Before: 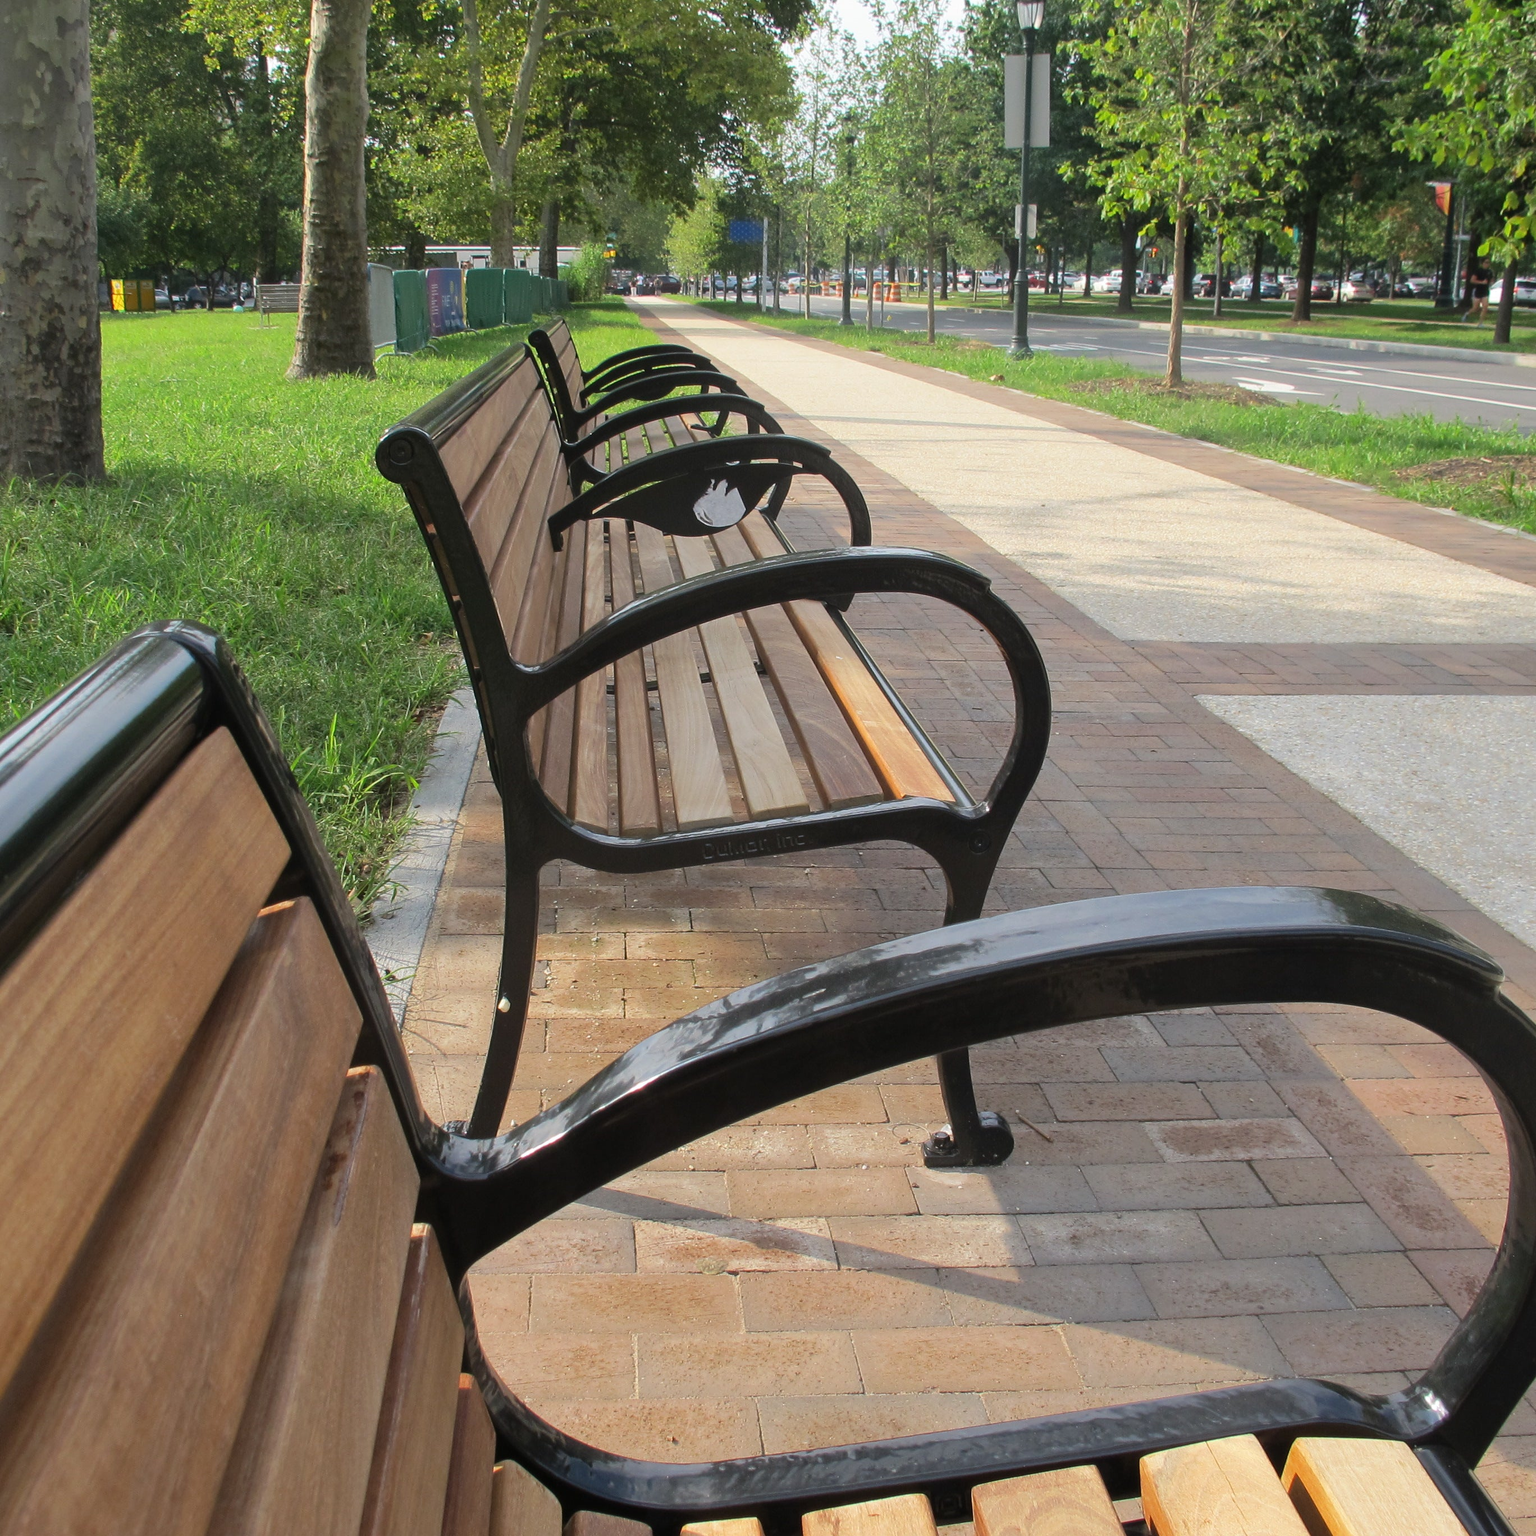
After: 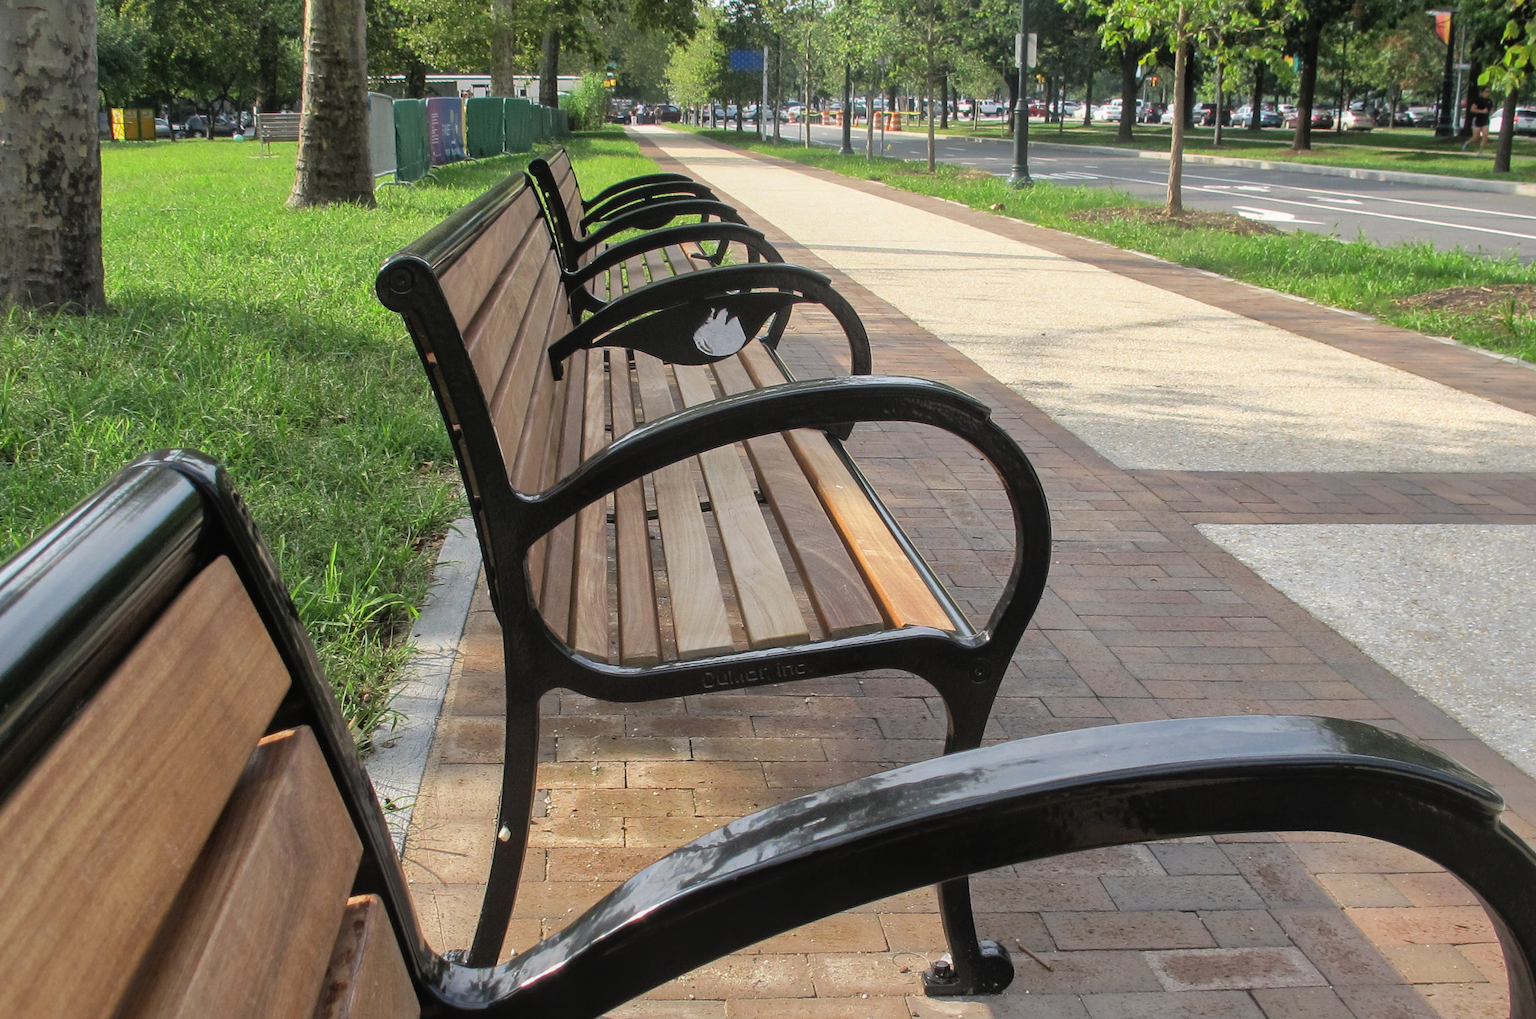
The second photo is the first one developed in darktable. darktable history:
filmic rgb: black relative exposure -7.96 EV, white relative exposure 2.45 EV, hardness 6.33
shadows and highlights: on, module defaults
crop: top 11.178%, bottom 22.441%
local contrast: detail 110%
